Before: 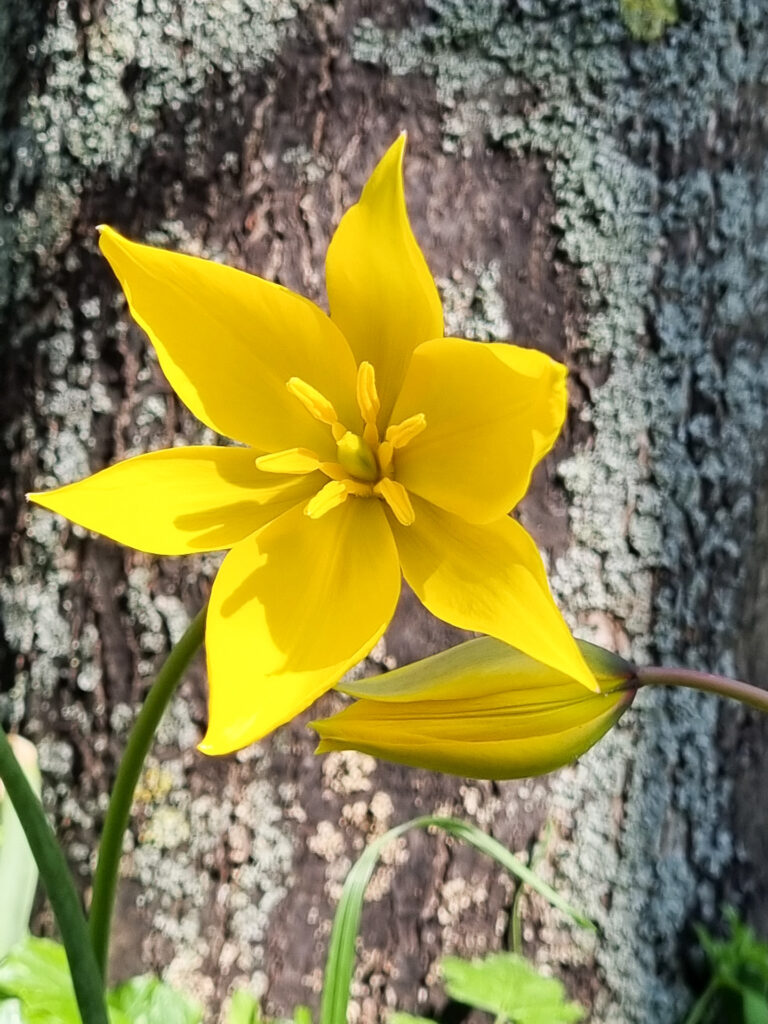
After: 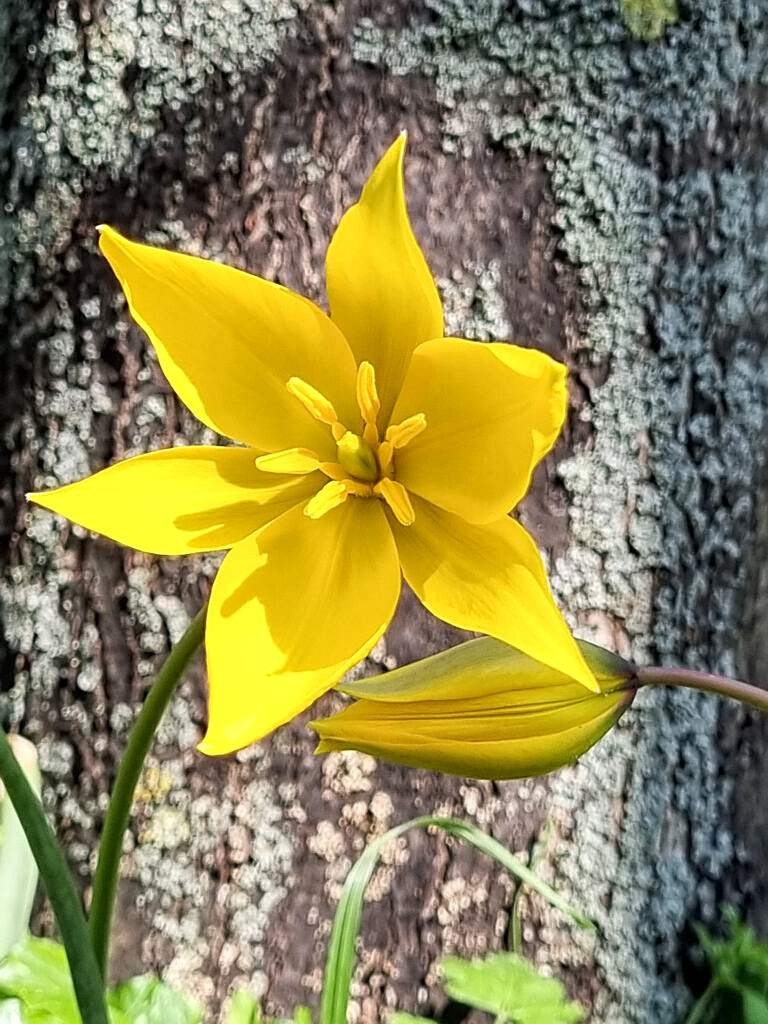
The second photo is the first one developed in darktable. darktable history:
sharpen: on, module defaults
local contrast: highlights 99%, shadows 86%, detail 160%, midtone range 0.2
